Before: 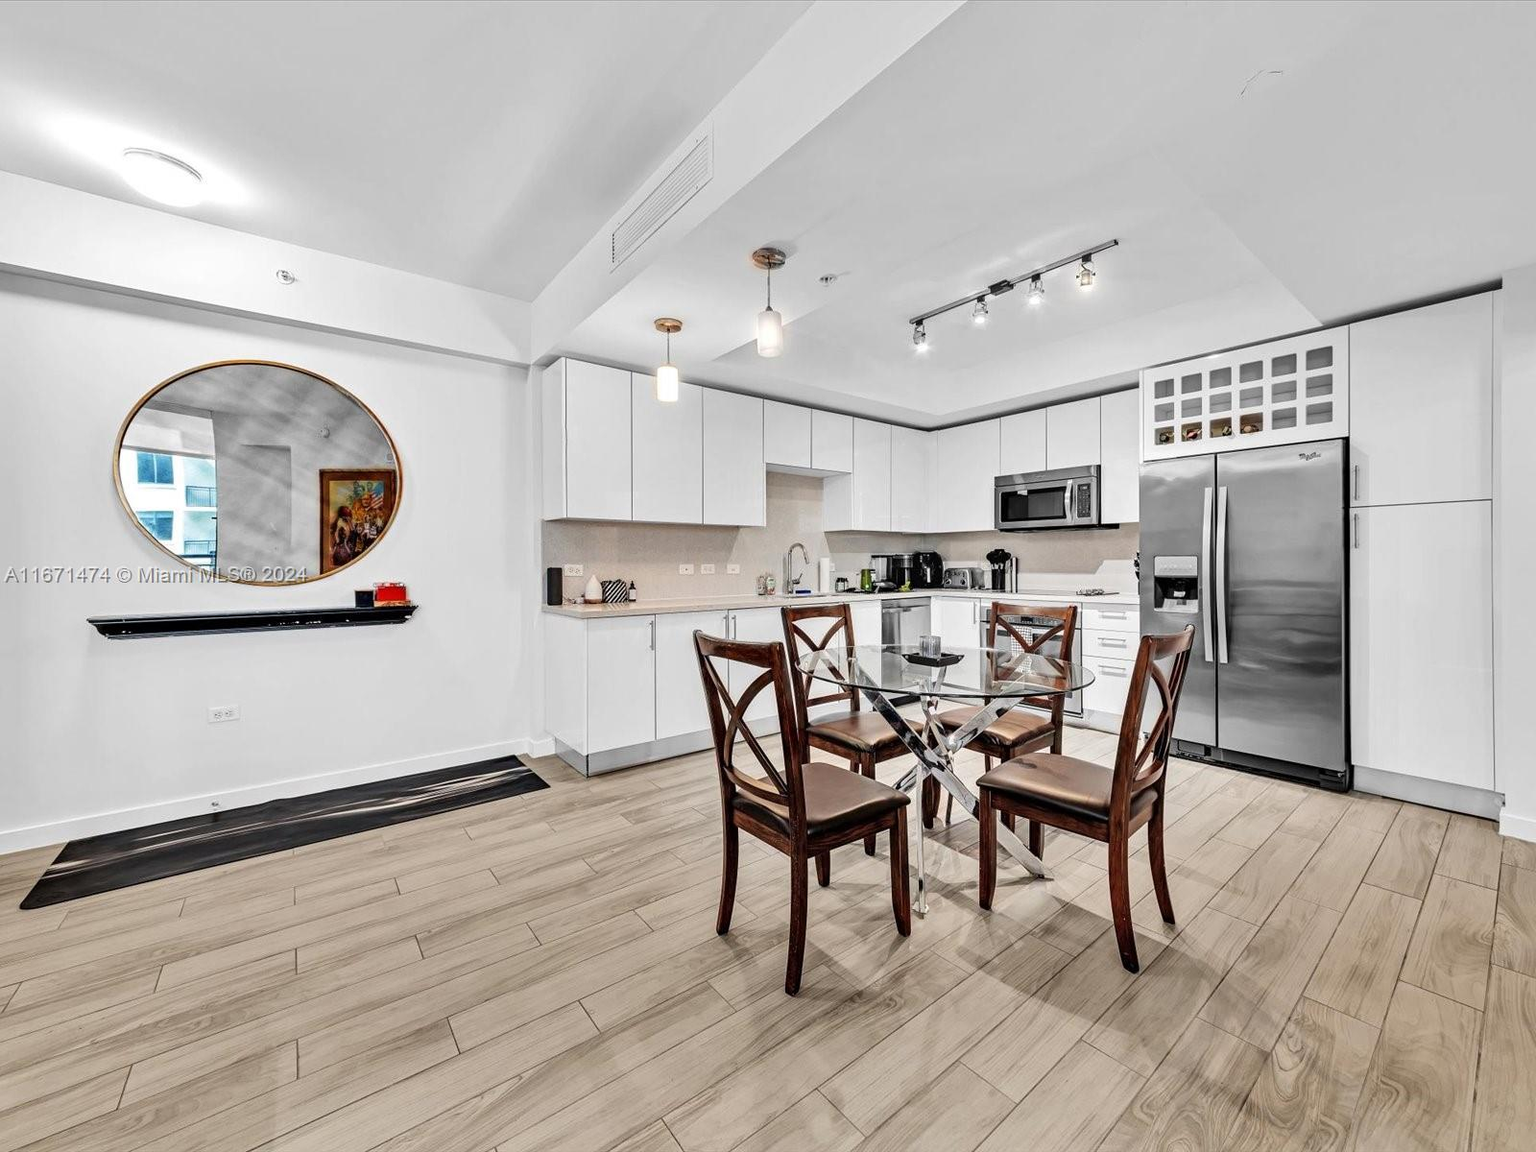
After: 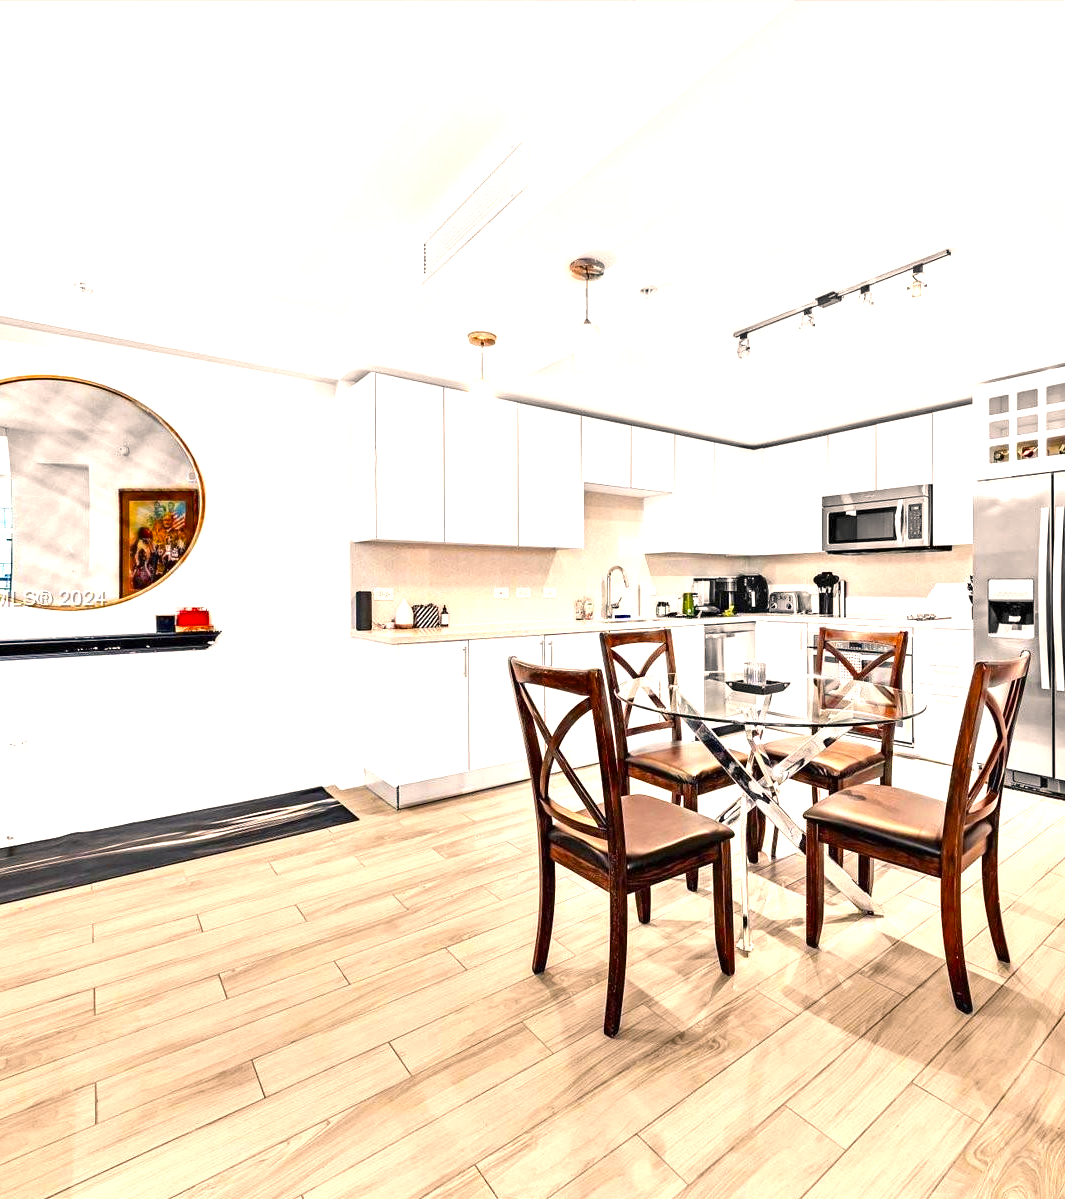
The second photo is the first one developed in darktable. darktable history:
color correction: highlights a* -0.138, highlights b* 0.129
exposure: black level correction 0, exposure 1.2 EV, compensate highlight preservation false
color balance rgb: highlights gain › chroma 3.678%, highlights gain › hue 58.39°, perceptual saturation grading › global saturation 18.19%, perceptual brilliance grading › global brilliance 3.632%, saturation formula JzAzBz (2021)
crop and rotate: left 13.468%, right 19.914%
